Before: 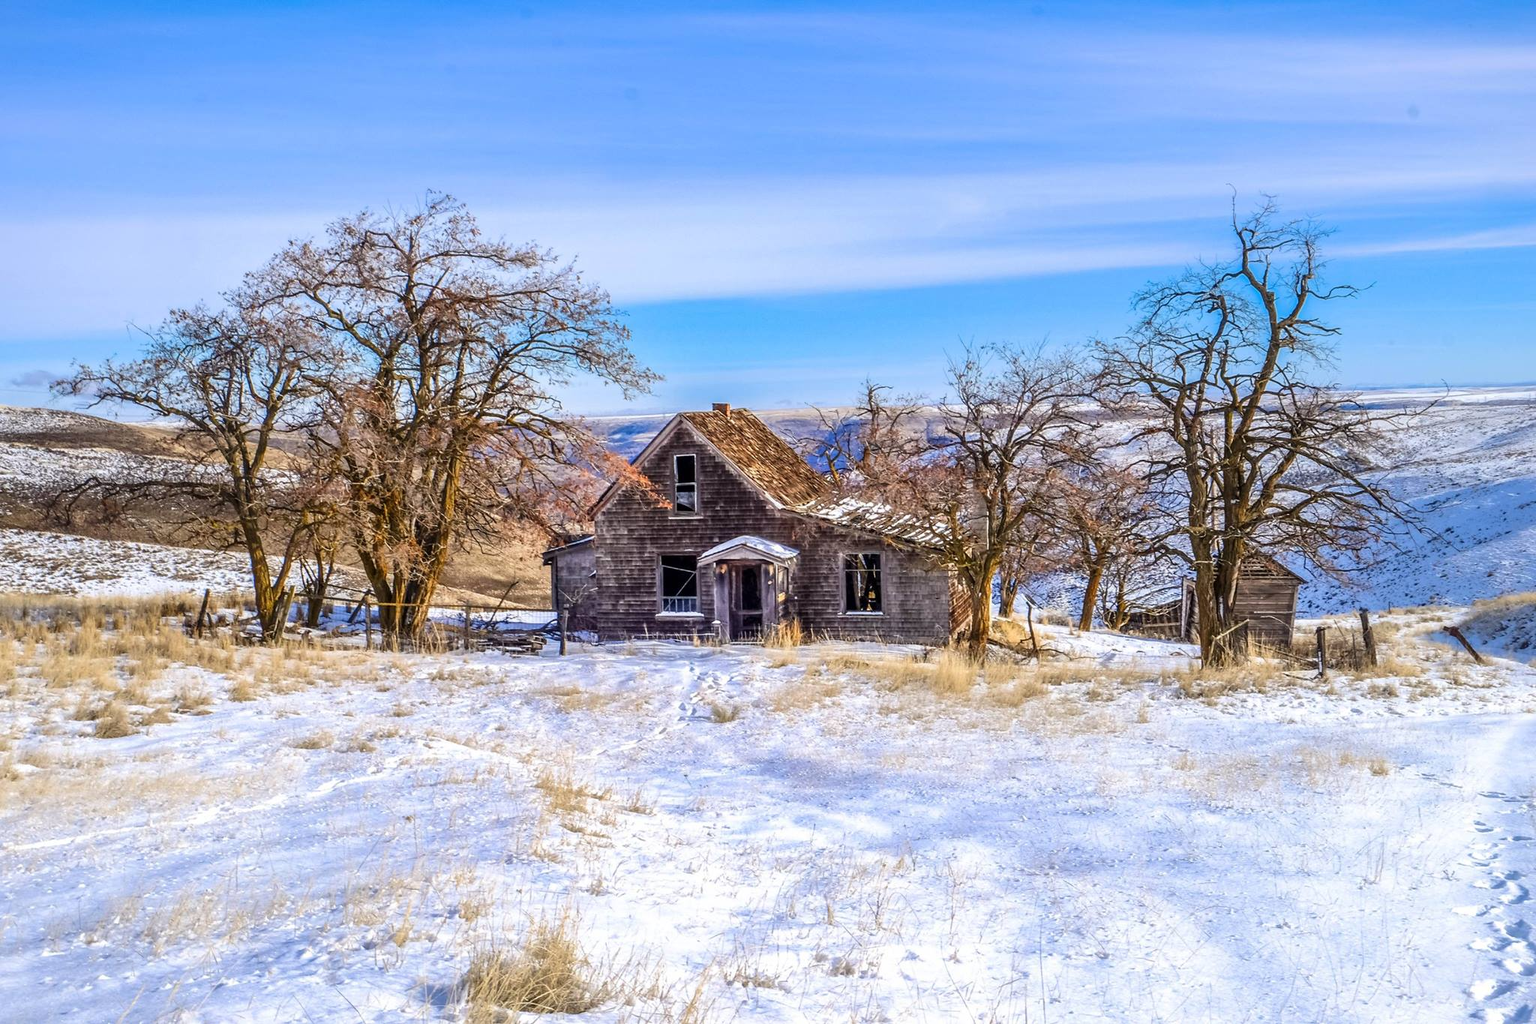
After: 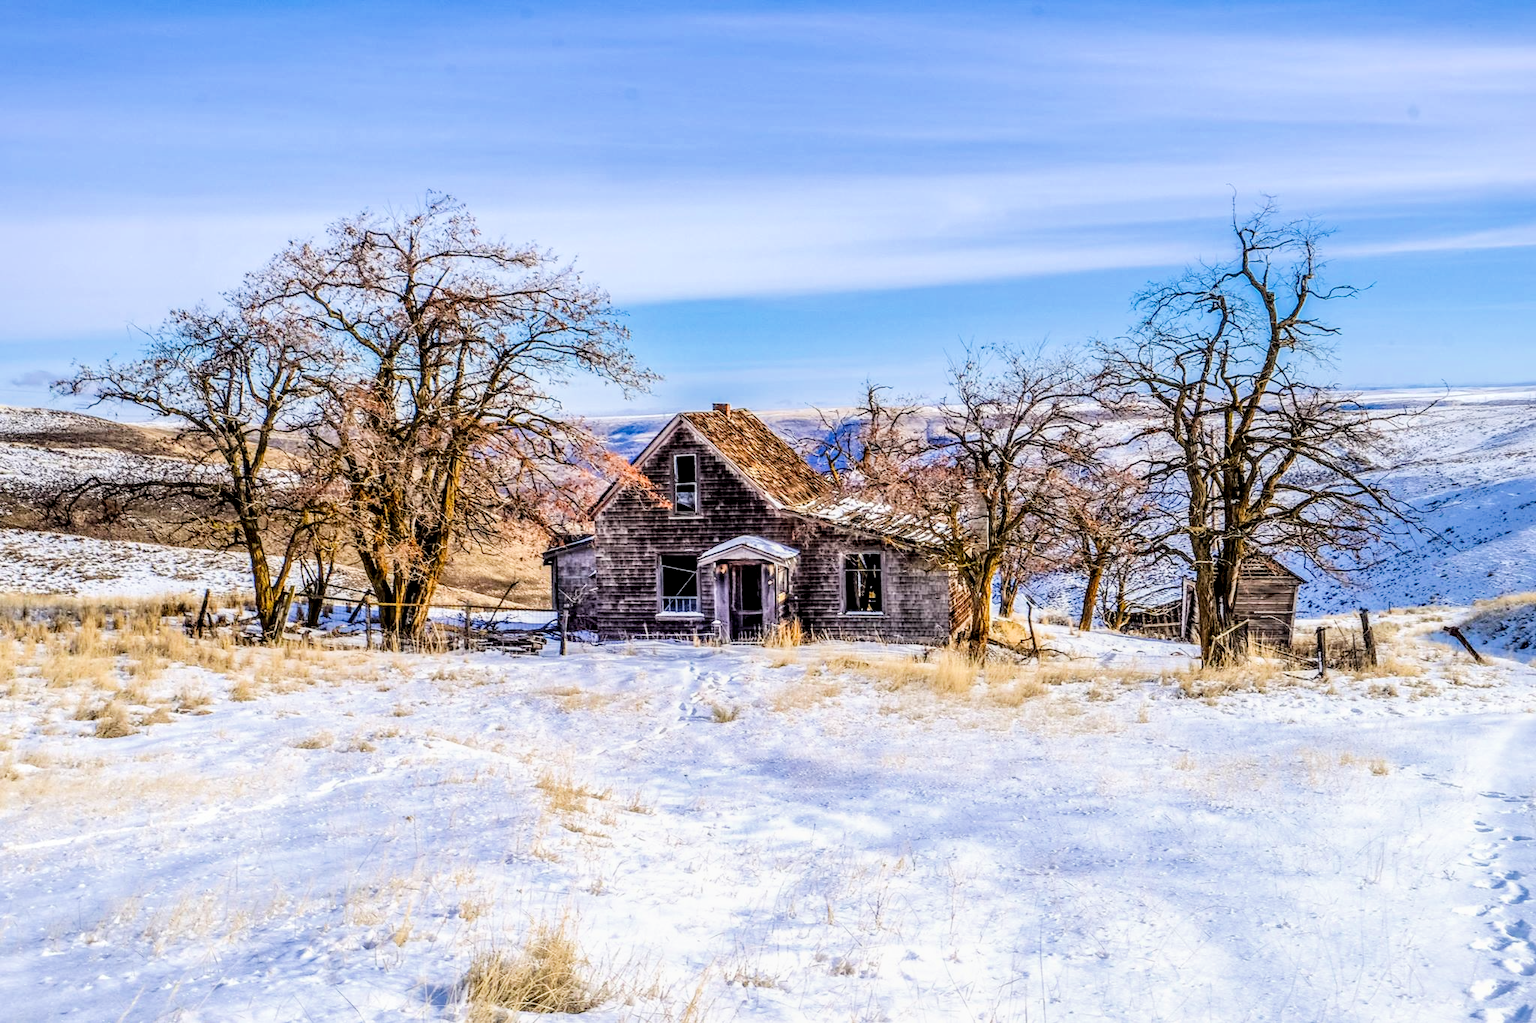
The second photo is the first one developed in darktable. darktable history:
color balance rgb: perceptual saturation grading › global saturation 10%, global vibrance 10%
local contrast: detail 140%
filmic rgb: black relative exposure -5 EV, hardness 2.88, contrast 1.3
exposure: black level correction 0, exposure 0.6 EV, compensate exposure bias true, compensate highlight preservation false
